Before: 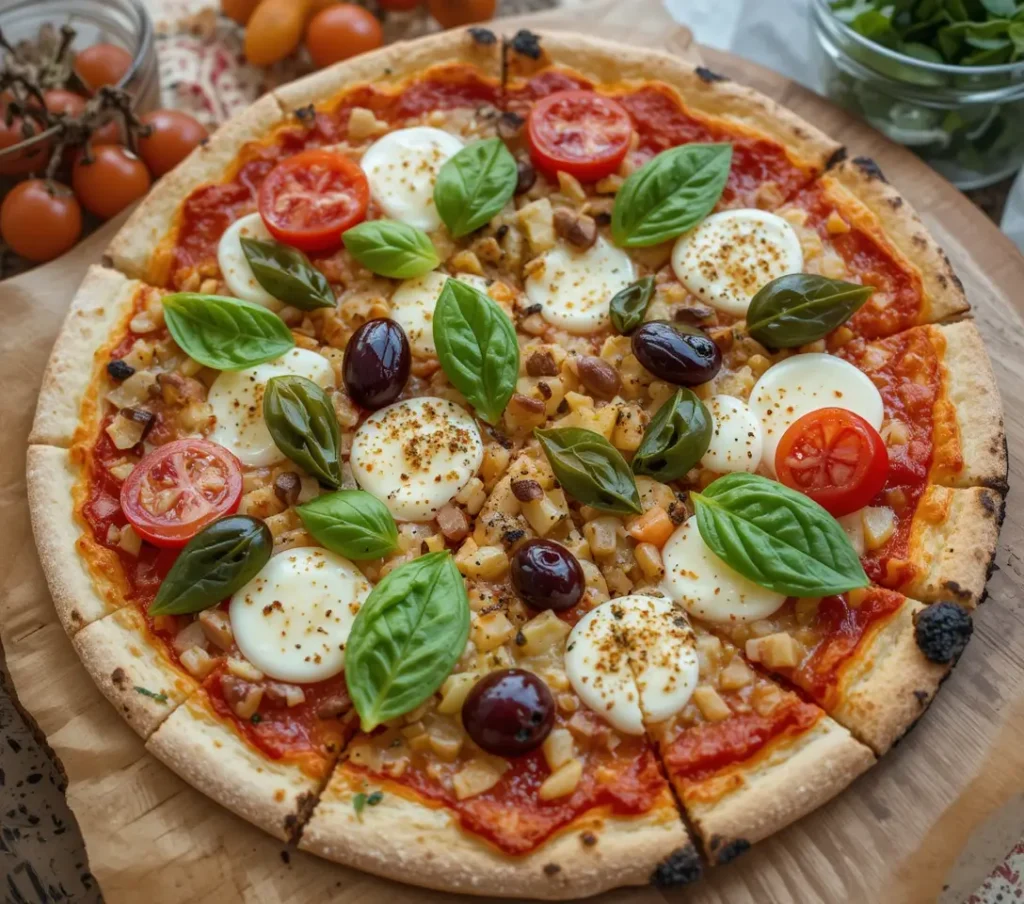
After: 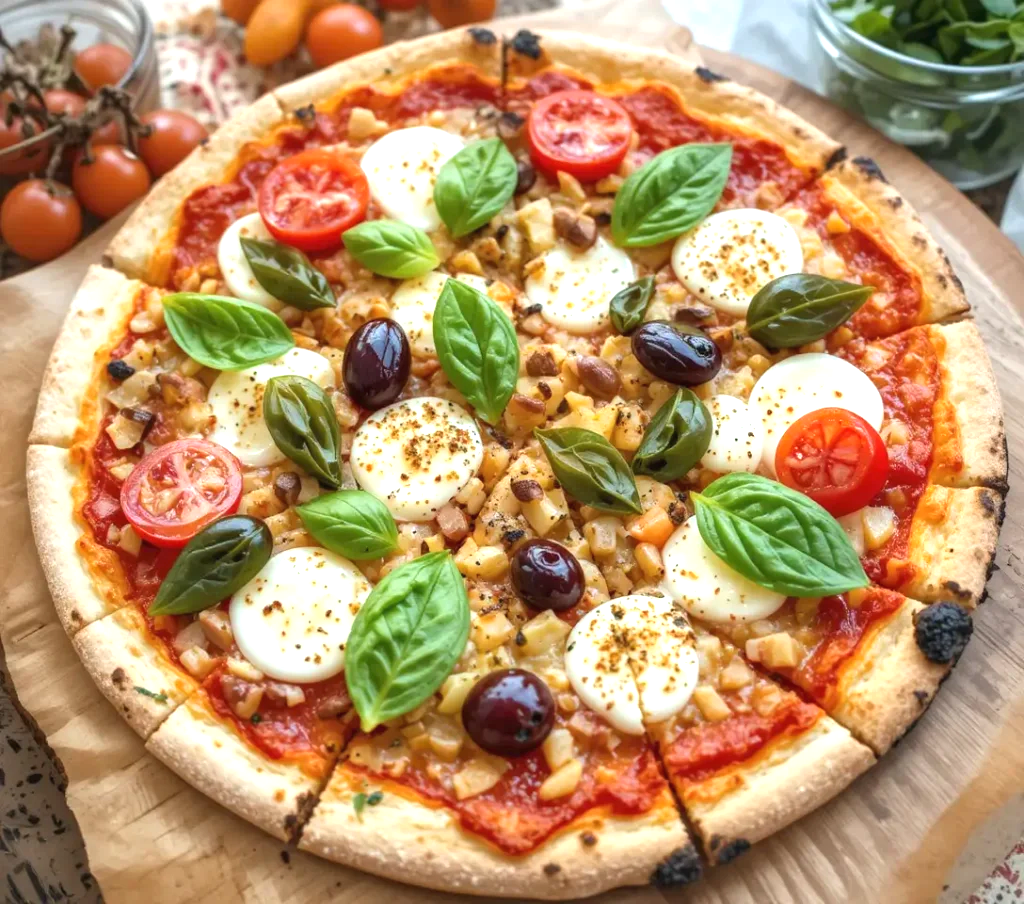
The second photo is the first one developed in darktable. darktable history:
exposure: black level correction -0.001, exposure 0.907 EV, compensate exposure bias true, compensate highlight preservation false
